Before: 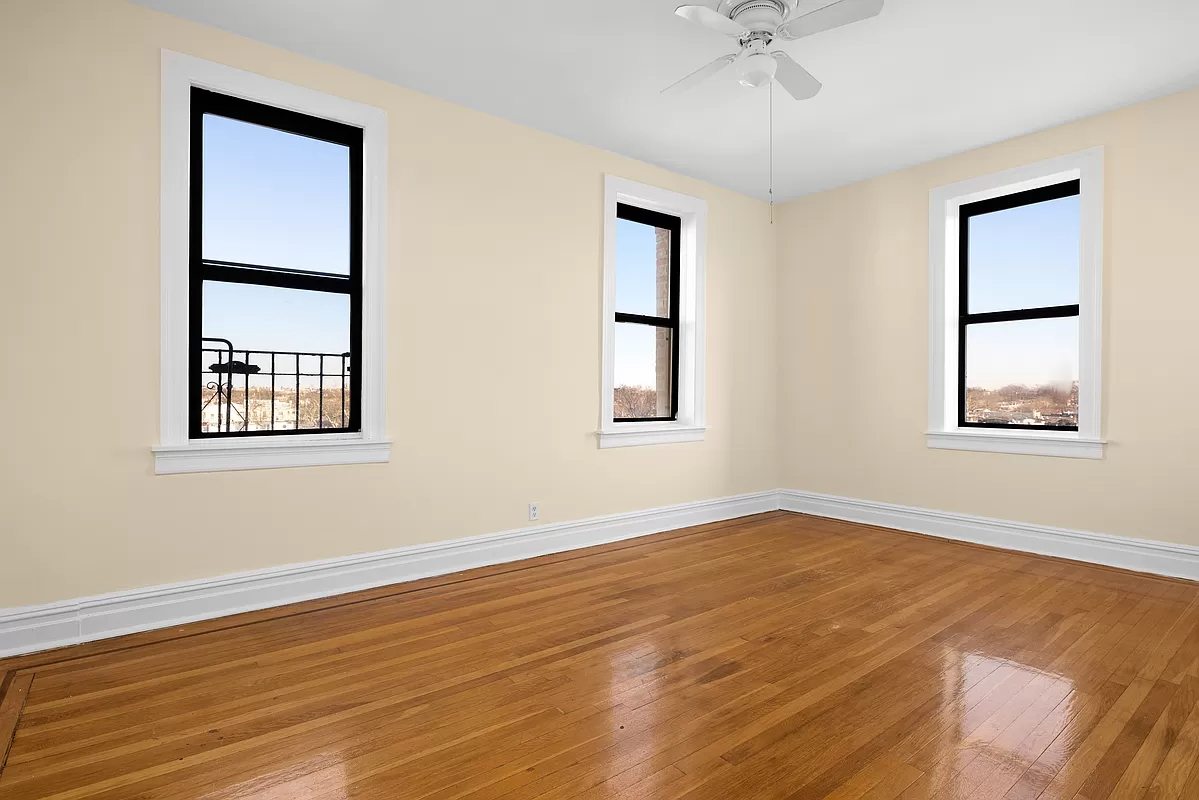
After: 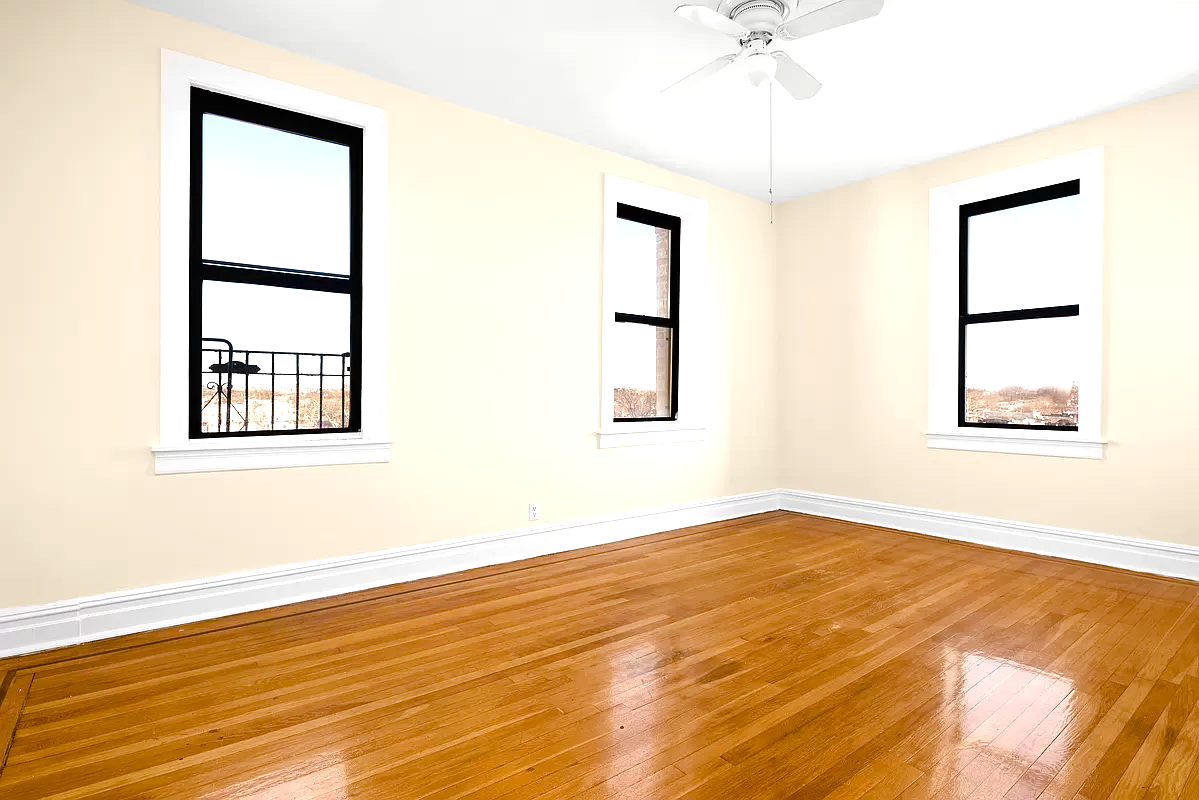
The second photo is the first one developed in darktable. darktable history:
exposure: black level correction 0, exposure 0.499 EV, compensate highlight preservation false
color balance rgb: highlights gain › luminance 14.925%, shadows fall-off 101.86%, linear chroma grading › global chroma 15.533%, perceptual saturation grading › global saturation 20%, perceptual saturation grading › highlights -50.201%, perceptual saturation grading › shadows 30.751%, mask middle-gray fulcrum 22.844%
